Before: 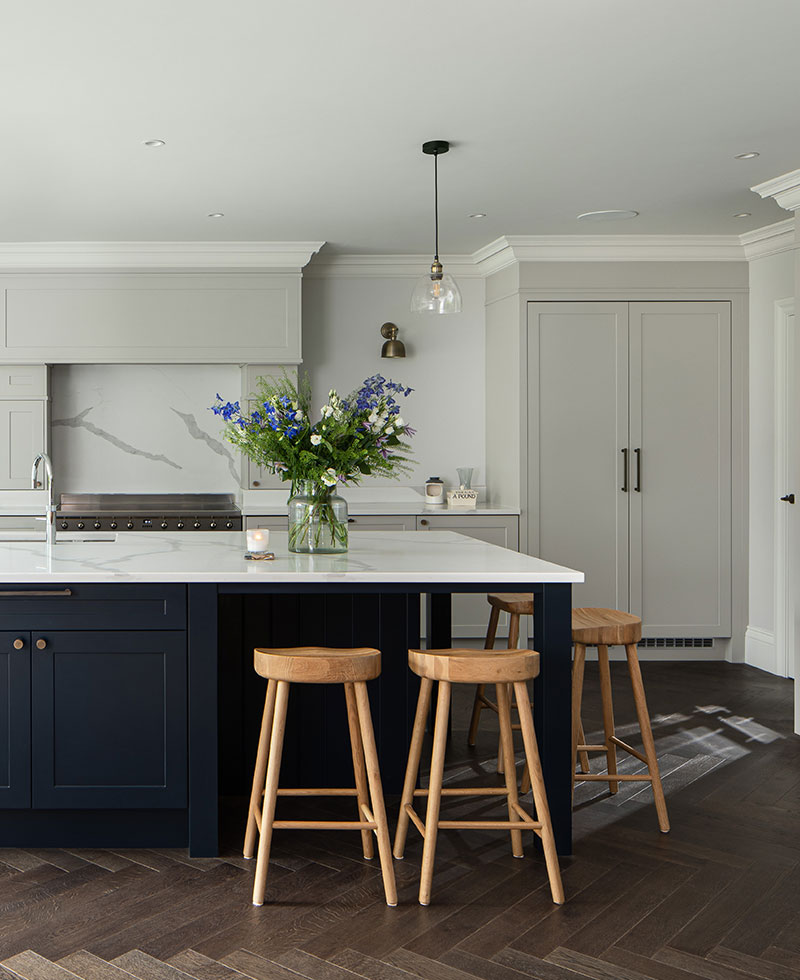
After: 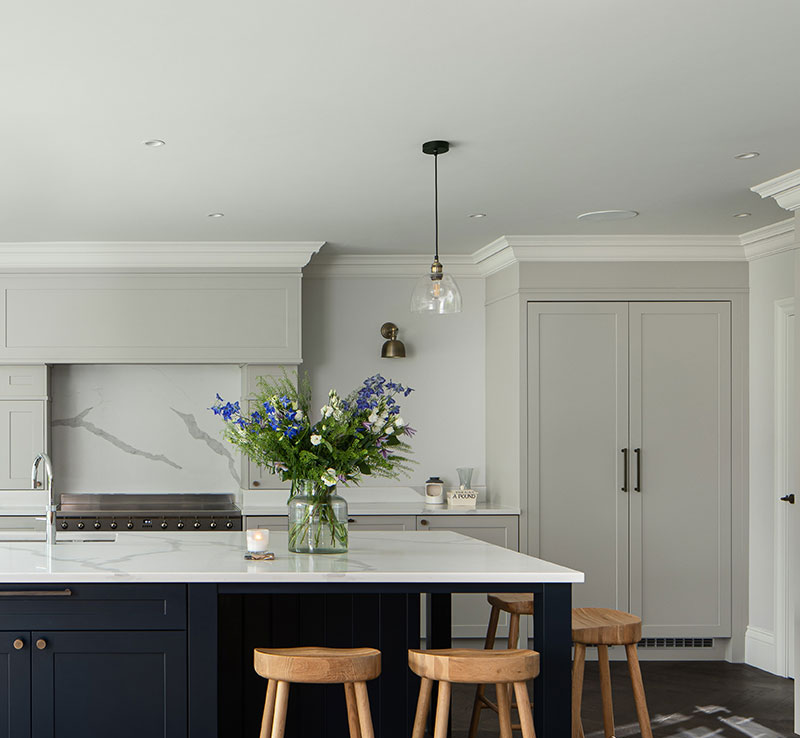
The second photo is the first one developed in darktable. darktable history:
crop: bottom 24.445%
